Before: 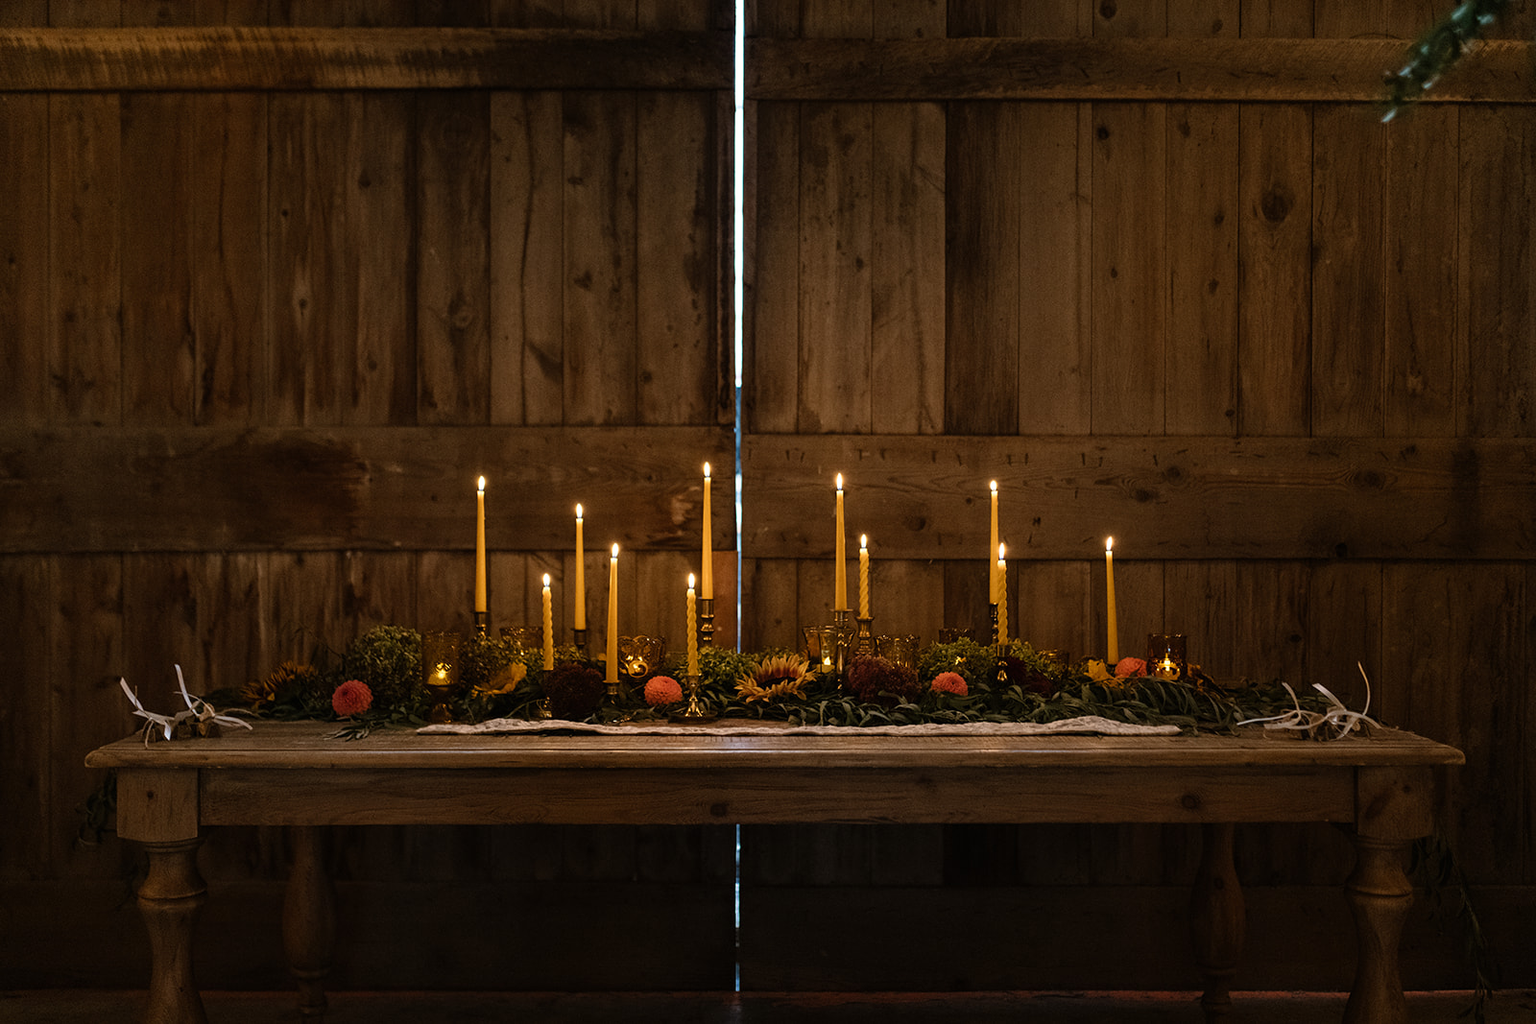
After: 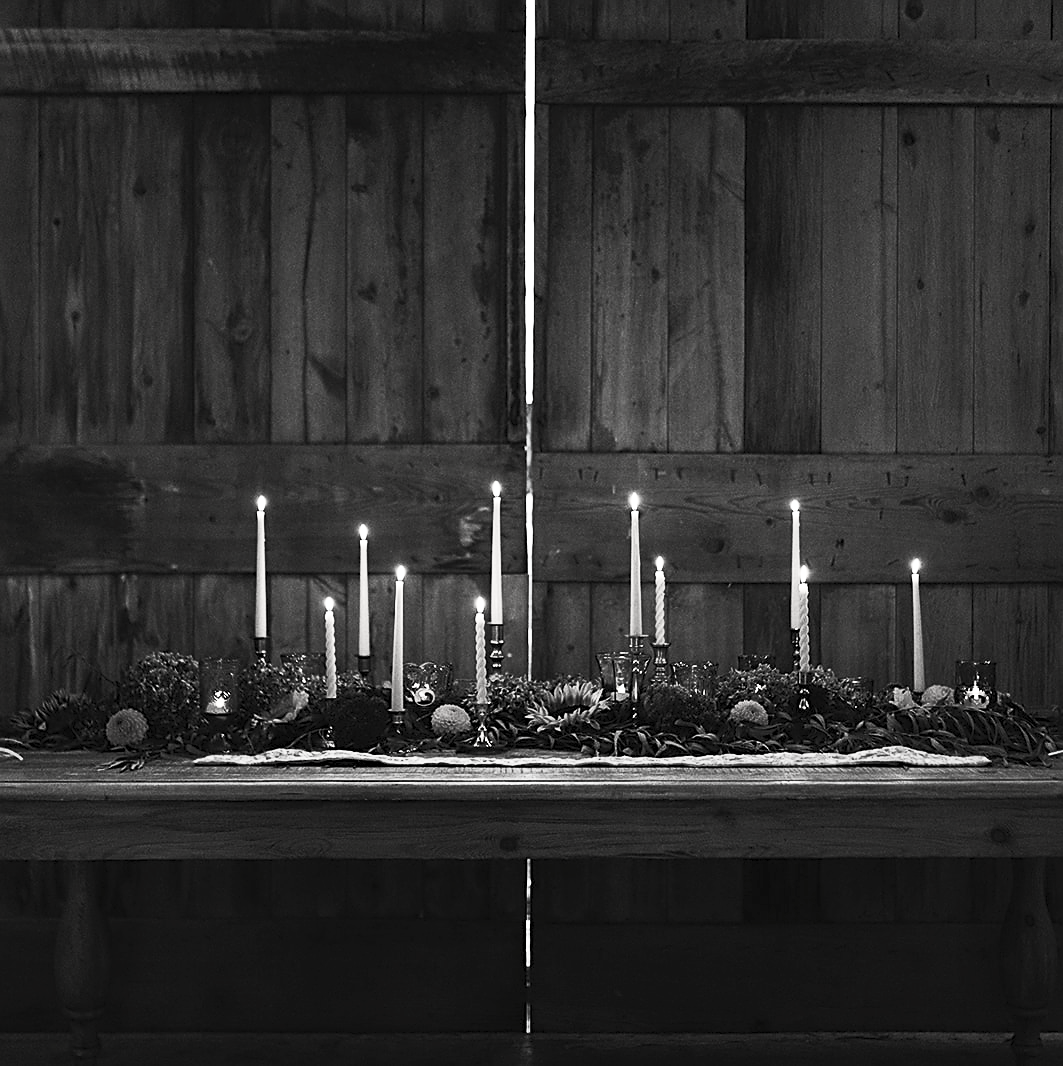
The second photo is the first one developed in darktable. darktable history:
crop and rotate: left 15.074%, right 18.471%
contrast brightness saturation: contrast 0.517, brightness 0.463, saturation -0.985
sharpen: on, module defaults
